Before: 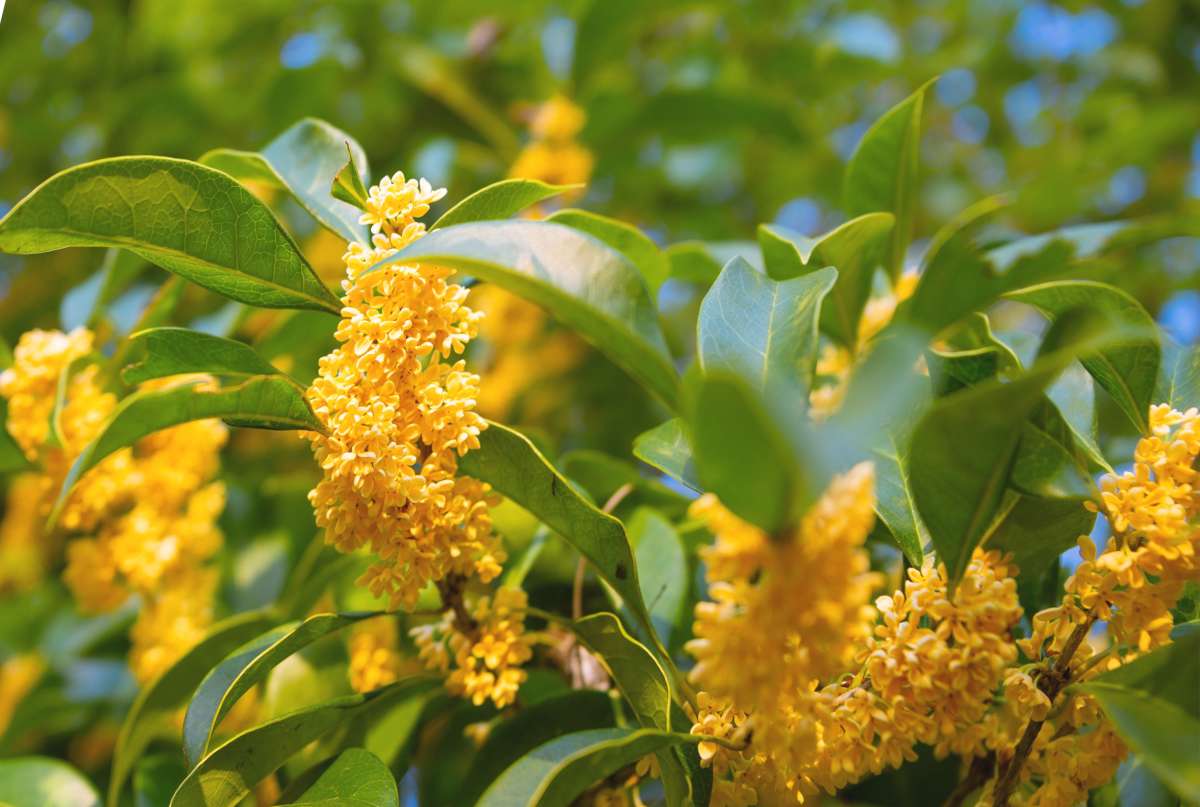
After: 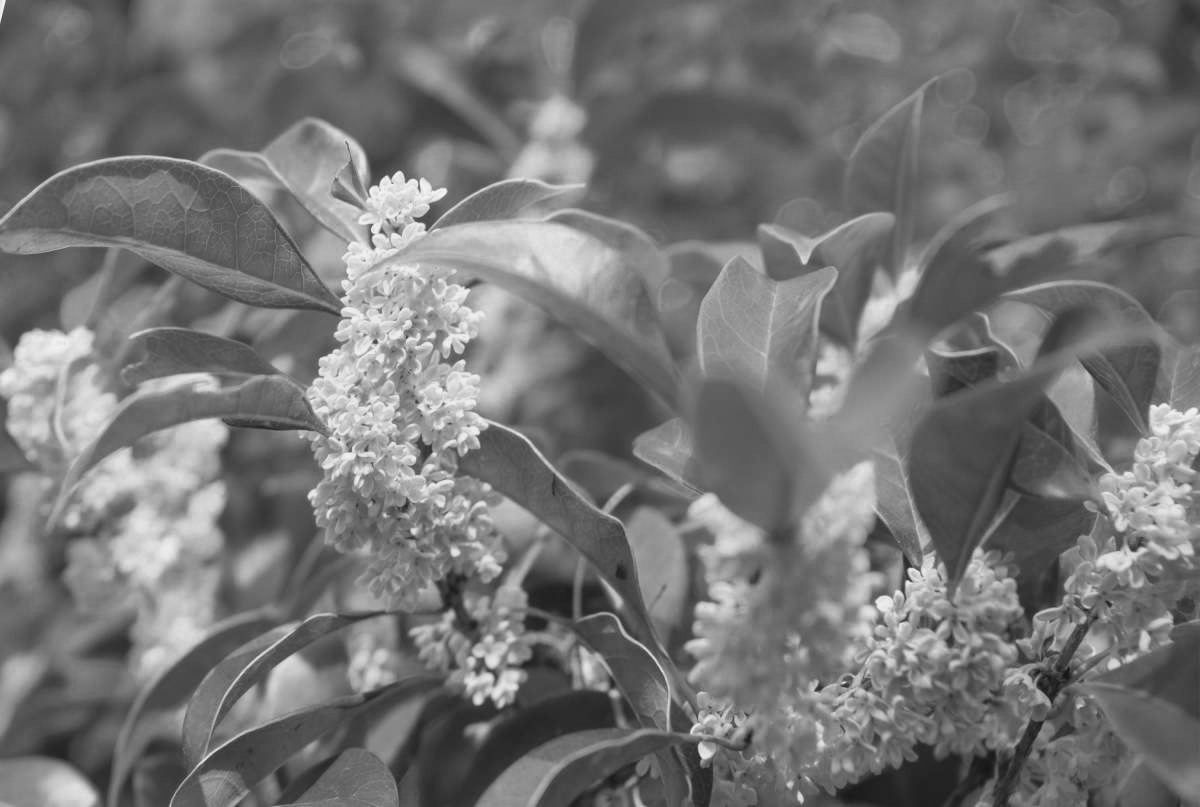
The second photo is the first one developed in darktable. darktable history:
color calibration: x 0.37, y 0.382, temperature 4313.32 K
monochrome: on, module defaults
color zones: curves: ch0 [(0, 0.5) (0.125, 0.4) (0.25, 0.5) (0.375, 0.4) (0.5, 0.4) (0.625, 0.35) (0.75, 0.35) (0.875, 0.5)]; ch1 [(0, 0.35) (0.125, 0.45) (0.25, 0.35) (0.375, 0.35) (0.5, 0.35) (0.625, 0.35) (0.75, 0.45) (0.875, 0.35)]; ch2 [(0, 0.6) (0.125, 0.5) (0.25, 0.5) (0.375, 0.6) (0.5, 0.6) (0.625, 0.5) (0.75, 0.5) (0.875, 0.5)]
color balance: mode lift, gamma, gain (sRGB), lift [1, 1.049, 1, 1]
